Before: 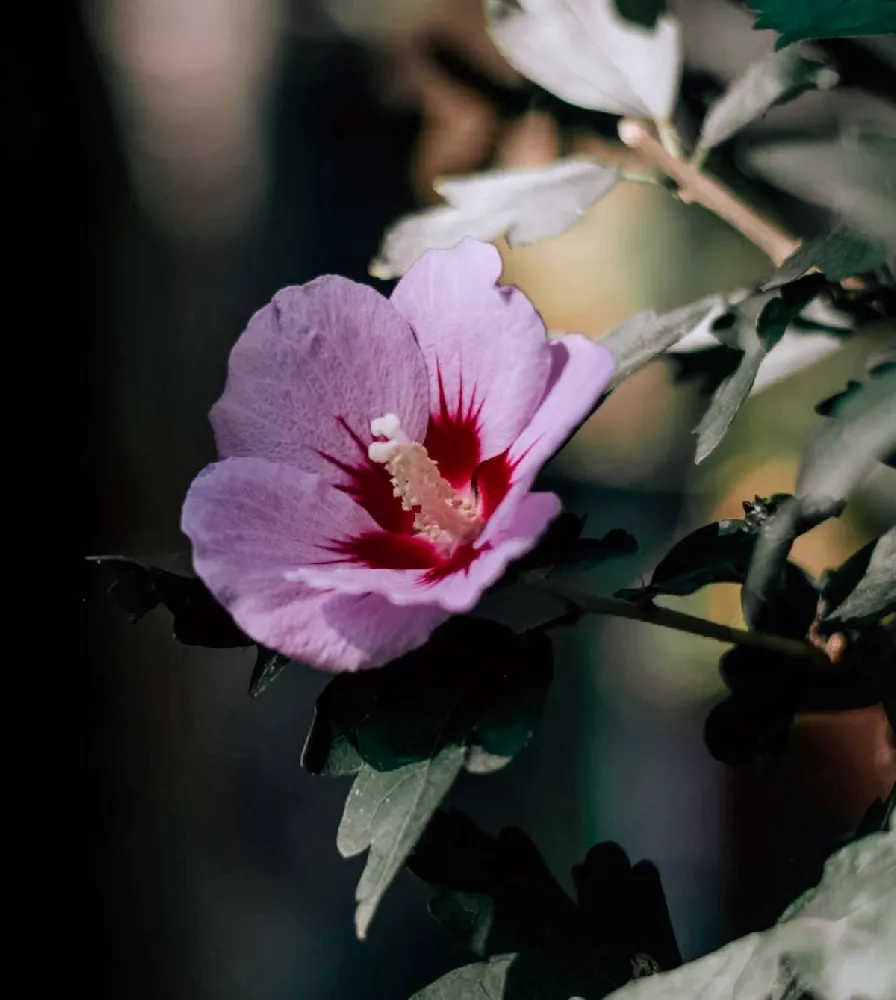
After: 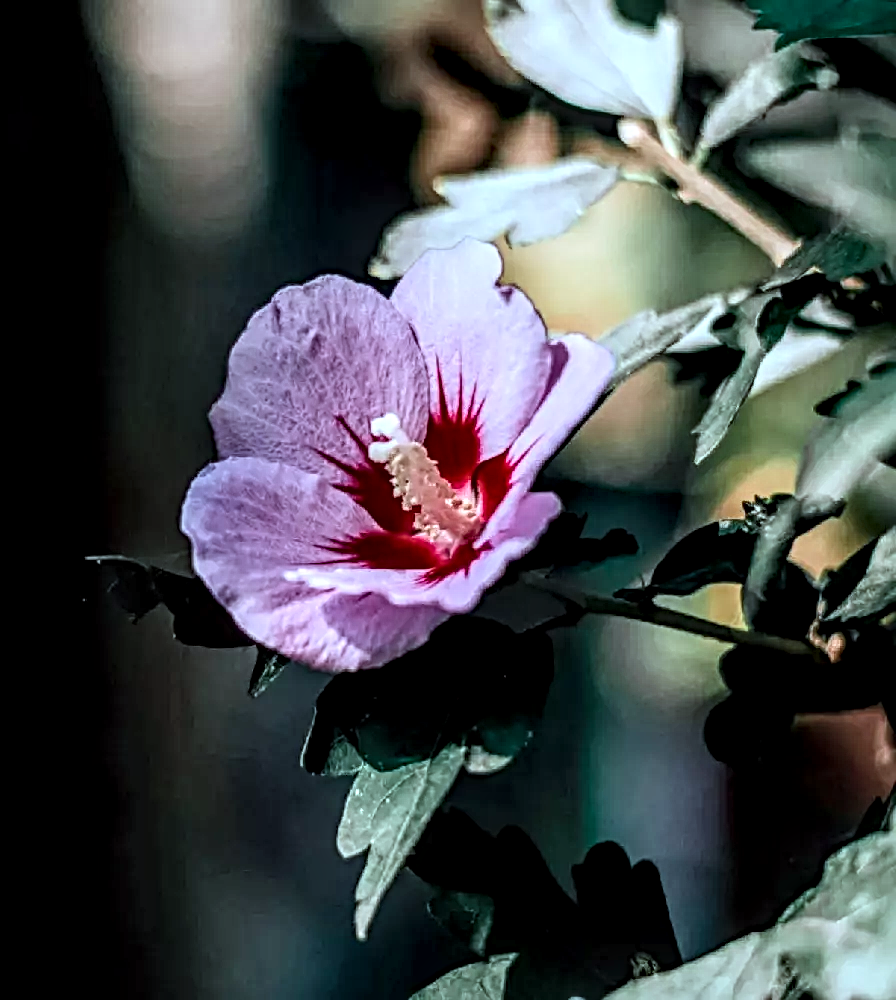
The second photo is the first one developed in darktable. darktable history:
sharpen: radius 4
local contrast: highlights 12%, shadows 38%, detail 183%, midtone range 0.471
color correction: highlights a* -10.04, highlights b* -10.37
contrast brightness saturation: contrast 0.2, brightness 0.16, saturation 0.22
